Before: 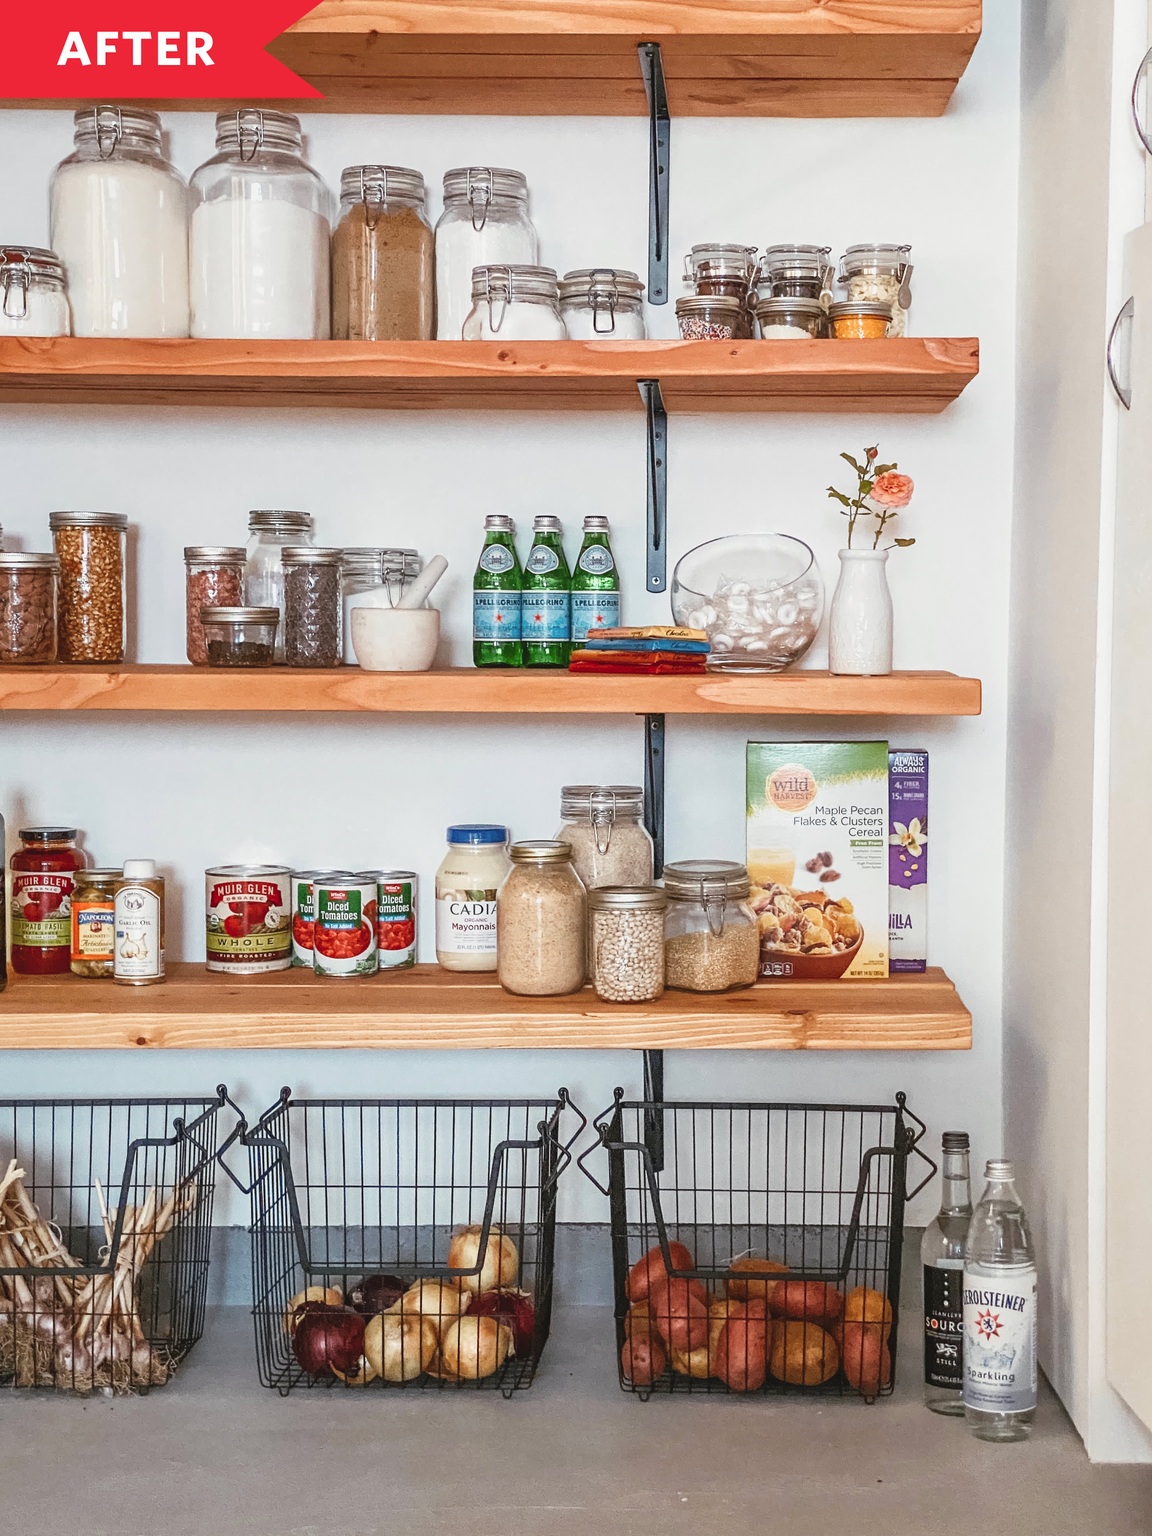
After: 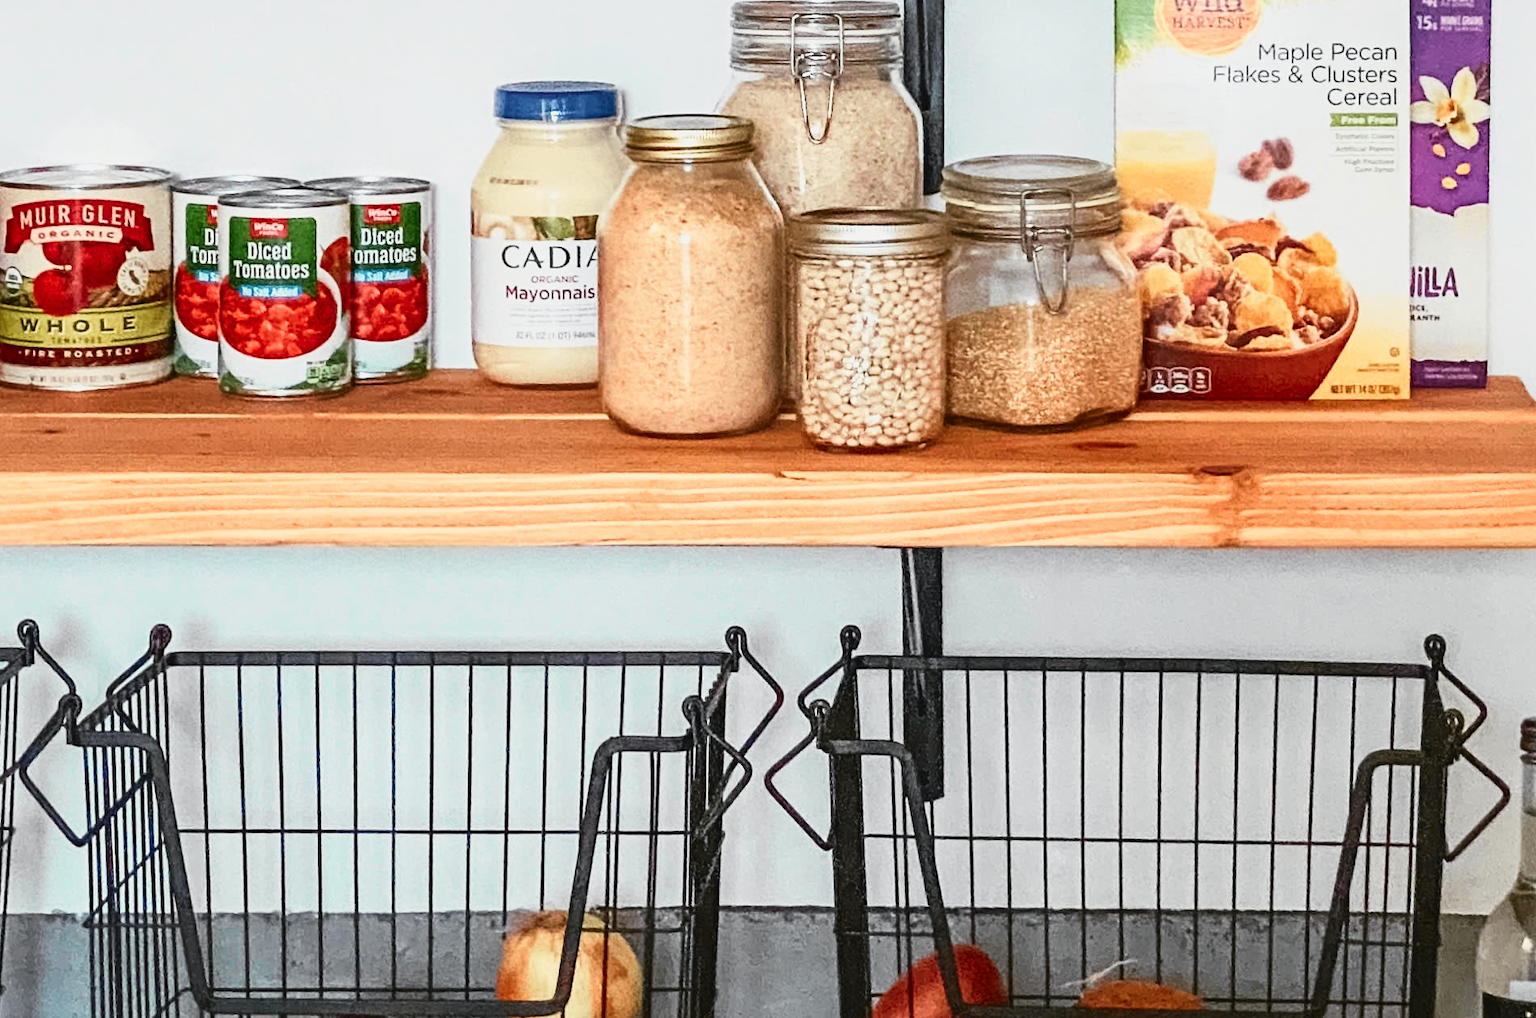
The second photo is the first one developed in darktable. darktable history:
crop: left 18.091%, top 51.13%, right 17.525%, bottom 16.85%
contrast brightness saturation: contrast 0.03, brightness -0.04
tone curve: curves: ch0 [(0, 0) (0.131, 0.116) (0.316, 0.345) (0.501, 0.584) (0.629, 0.732) (0.812, 0.888) (1, 0.974)]; ch1 [(0, 0) (0.366, 0.367) (0.475, 0.462) (0.494, 0.496) (0.504, 0.499) (0.553, 0.584) (1, 1)]; ch2 [(0, 0) (0.333, 0.346) (0.375, 0.375) (0.424, 0.43) (0.476, 0.492) (0.502, 0.502) (0.533, 0.556) (0.566, 0.599) (0.614, 0.653) (1, 1)], color space Lab, independent channels, preserve colors none
